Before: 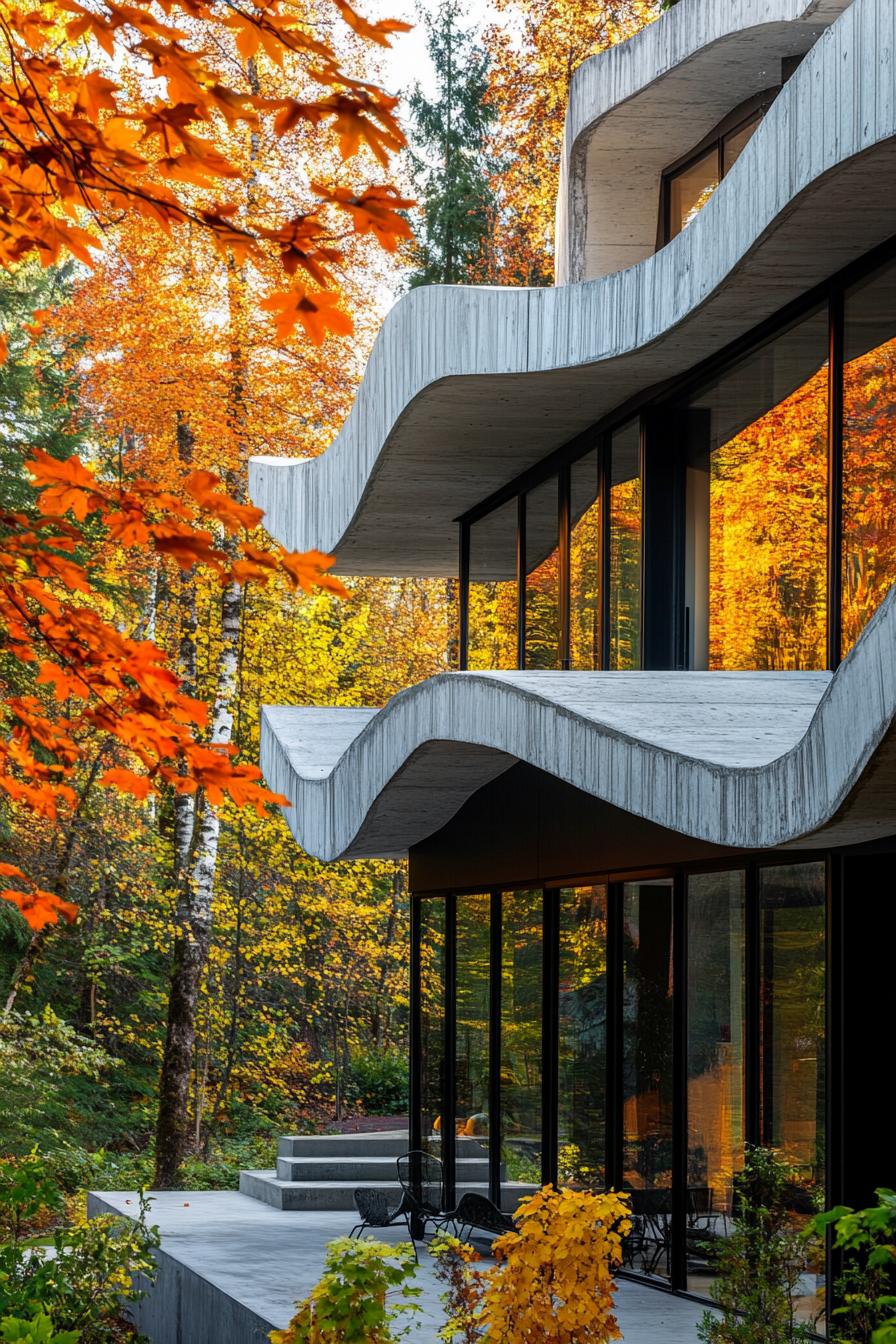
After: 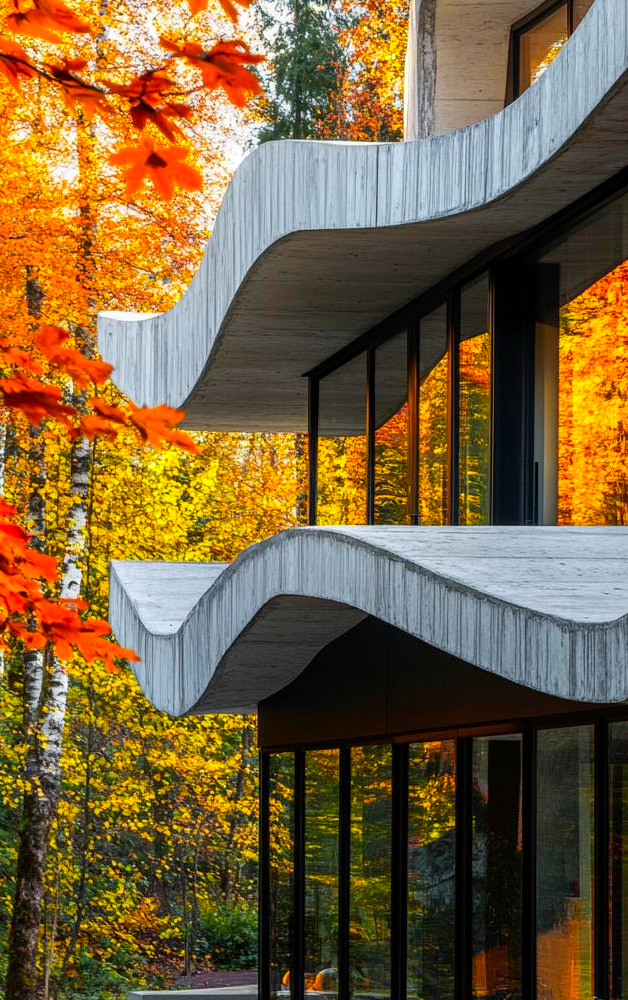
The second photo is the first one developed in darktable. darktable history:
crop and rotate: left 16.88%, top 10.852%, right 12.924%, bottom 14.738%
color zones: curves: ch0 [(0.224, 0.526) (0.75, 0.5)]; ch1 [(0.055, 0.526) (0.224, 0.761) (0.377, 0.526) (0.75, 0.5)]
